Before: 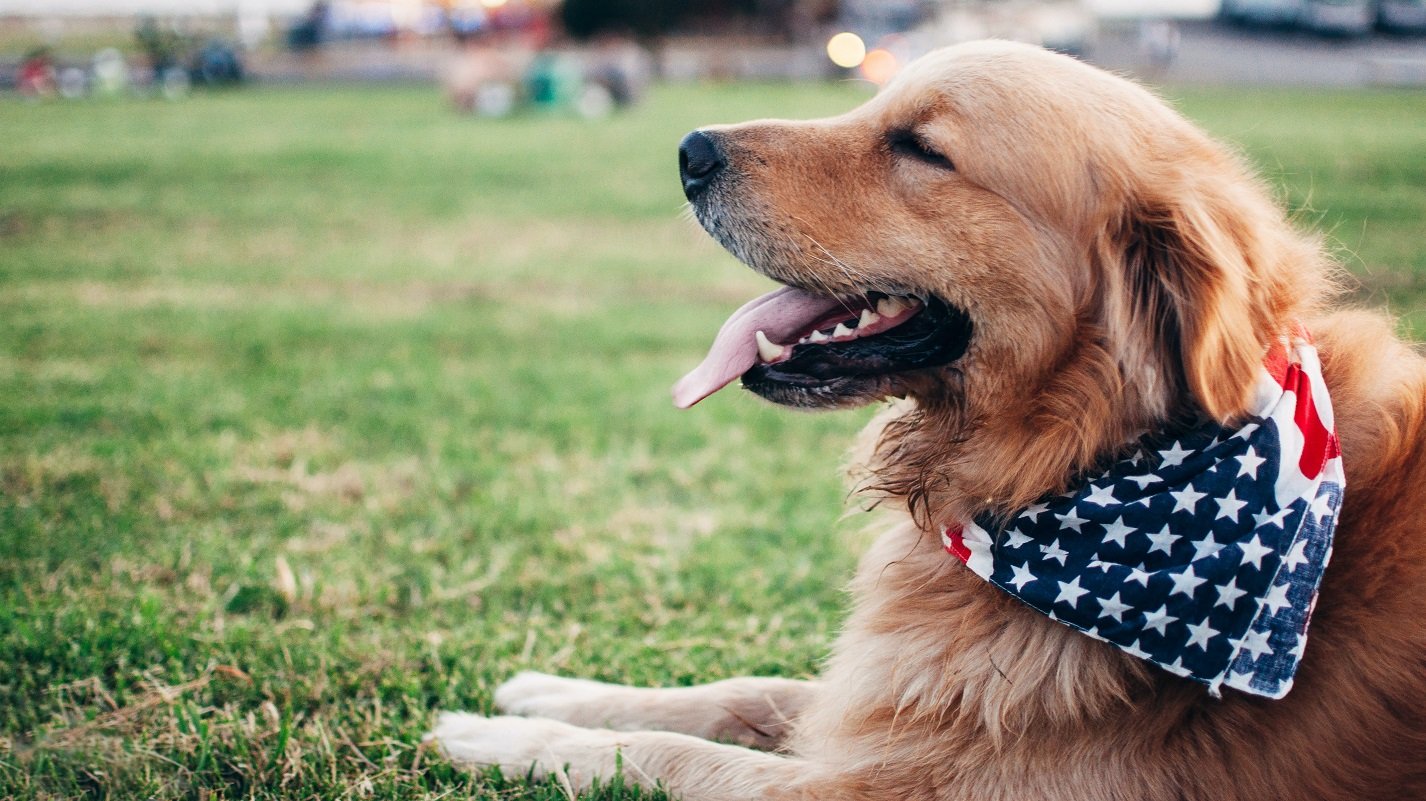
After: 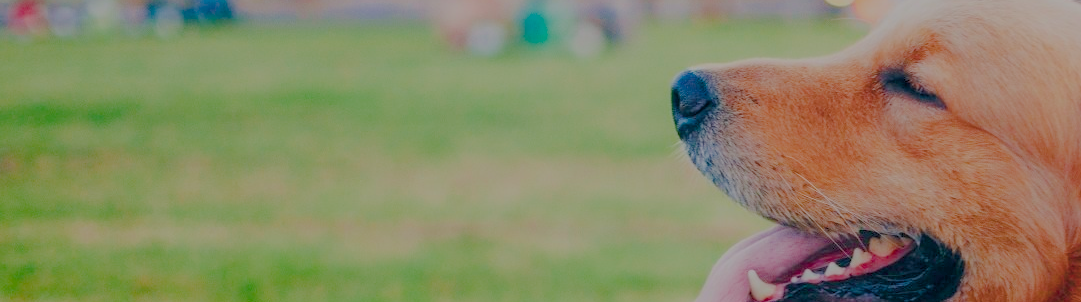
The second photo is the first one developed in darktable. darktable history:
crop: left 0.561%, top 7.637%, right 23.573%, bottom 54.556%
color balance rgb: highlights gain › chroma 0.236%, highlights gain › hue 329.92°, linear chroma grading › global chroma 42.534%, perceptual saturation grading › global saturation 20%, perceptual saturation grading › highlights -25.534%, perceptual saturation grading › shadows 49.507%, perceptual brilliance grading › mid-tones 10.315%, perceptual brilliance grading › shadows 14.246%, global vibrance 20%
exposure: exposure 0.232 EV, compensate highlight preservation false
filmic rgb: black relative exposure -13.9 EV, white relative exposure 8 EV, hardness 3.74, latitude 49.73%, contrast 0.504
